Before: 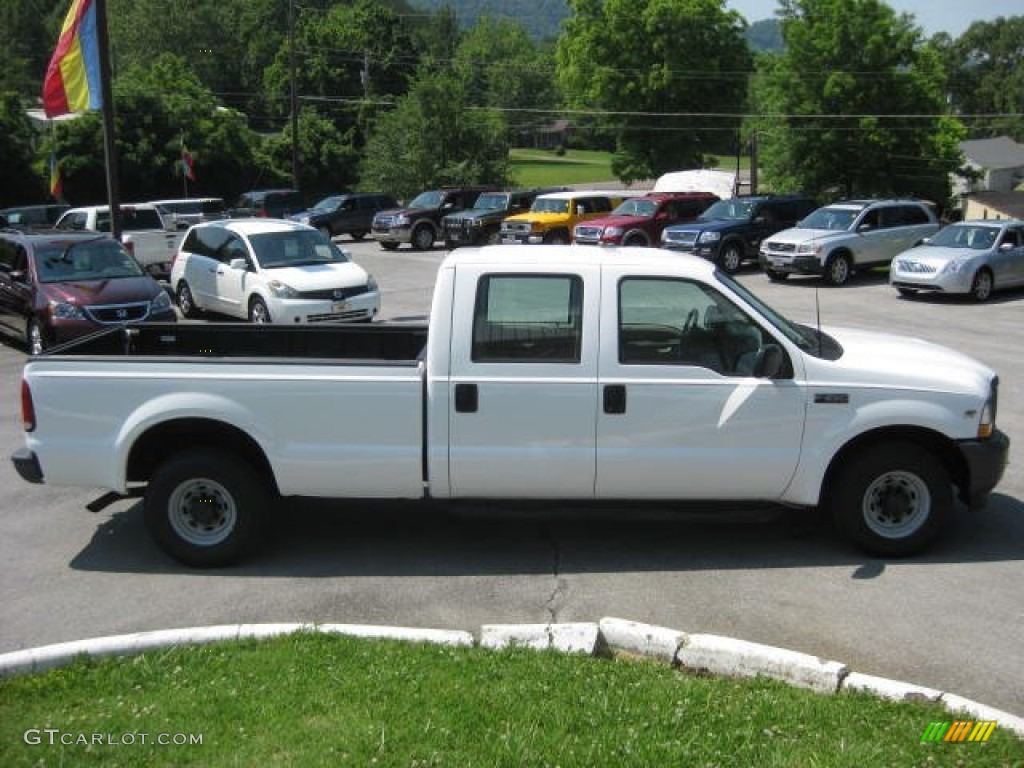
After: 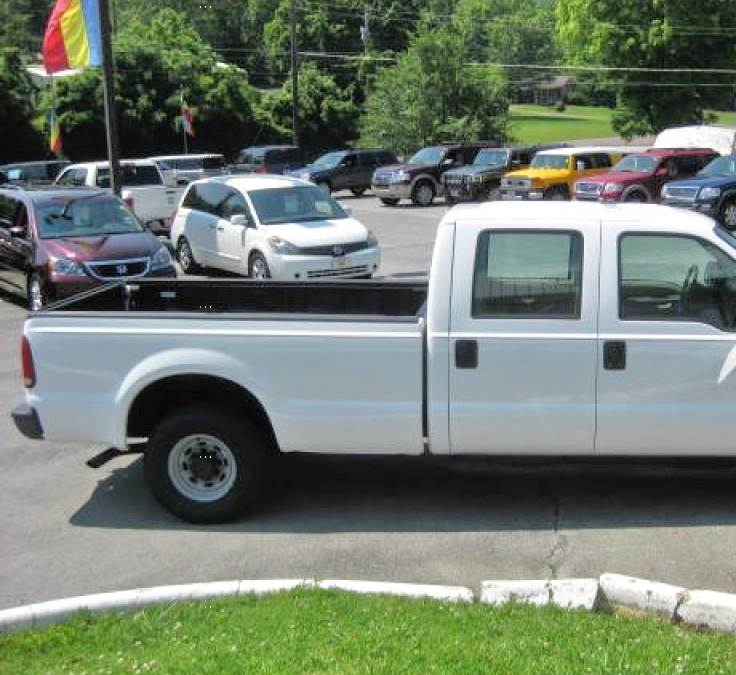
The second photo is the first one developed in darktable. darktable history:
crop: top 5.803%, right 27.864%, bottom 5.804%
tone equalizer: -7 EV 0.15 EV, -6 EV 0.6 EV, -5 EV 1.15 EV, -4 EV 1.33 EV, -3 EV 1.15 EV, -2 EV 0.6 EV, -1 EV 0.15 EV, mask exposure compensation -0.5 EV
shadows and highlights: shadows 37.27, highlights -28.18, soften with gaussian
